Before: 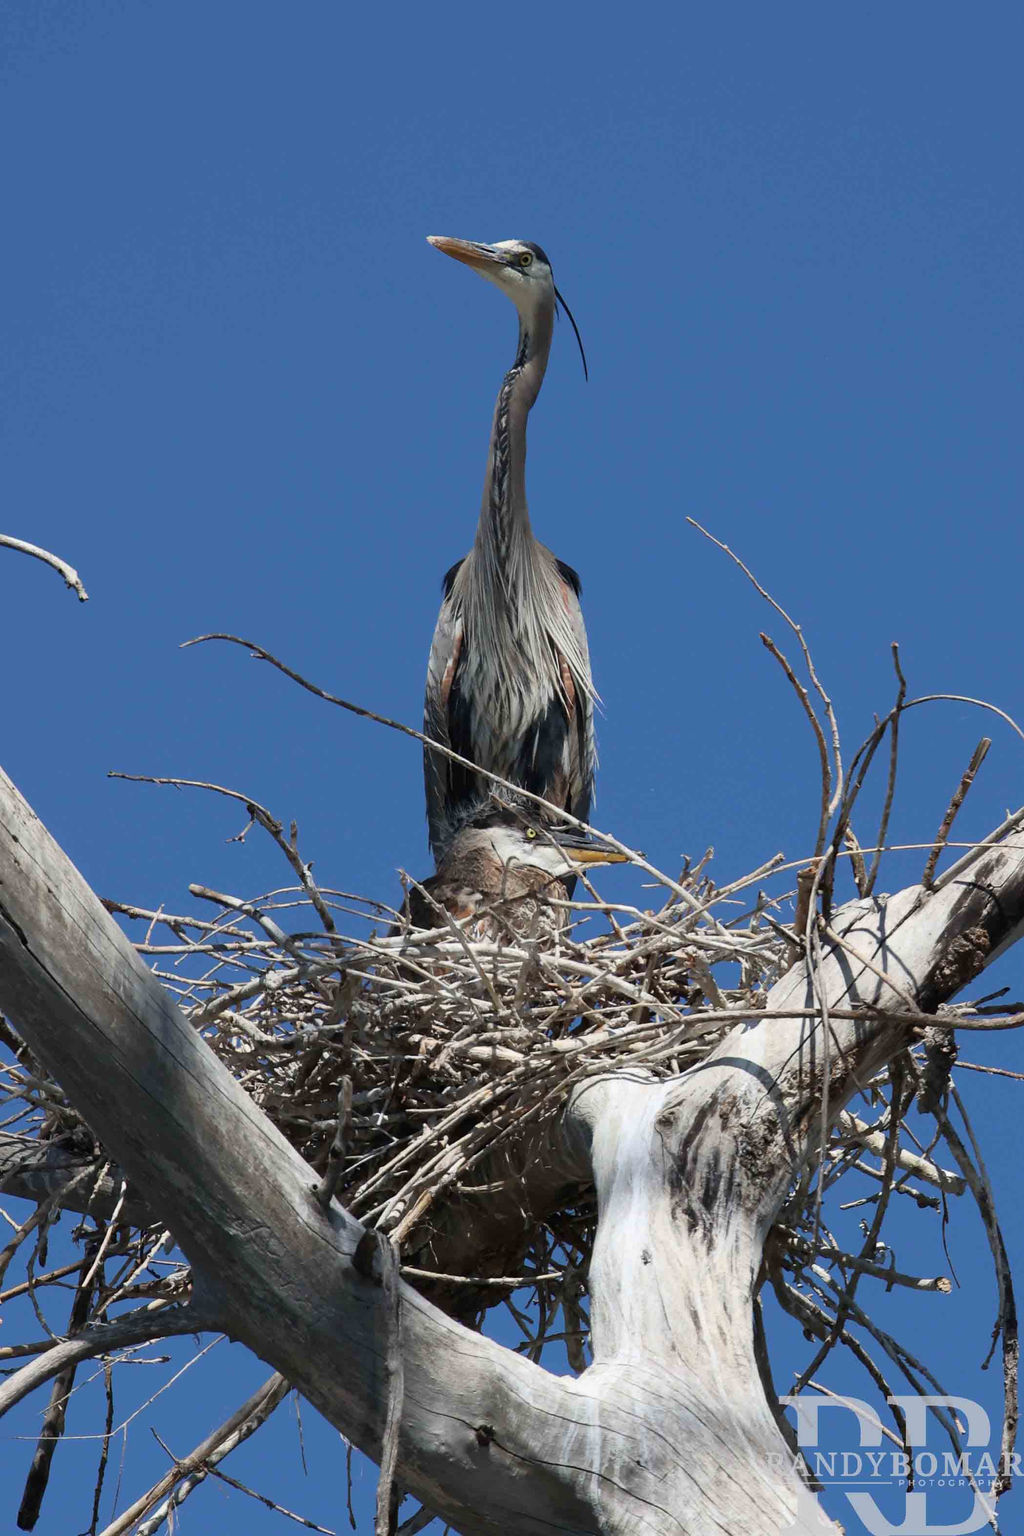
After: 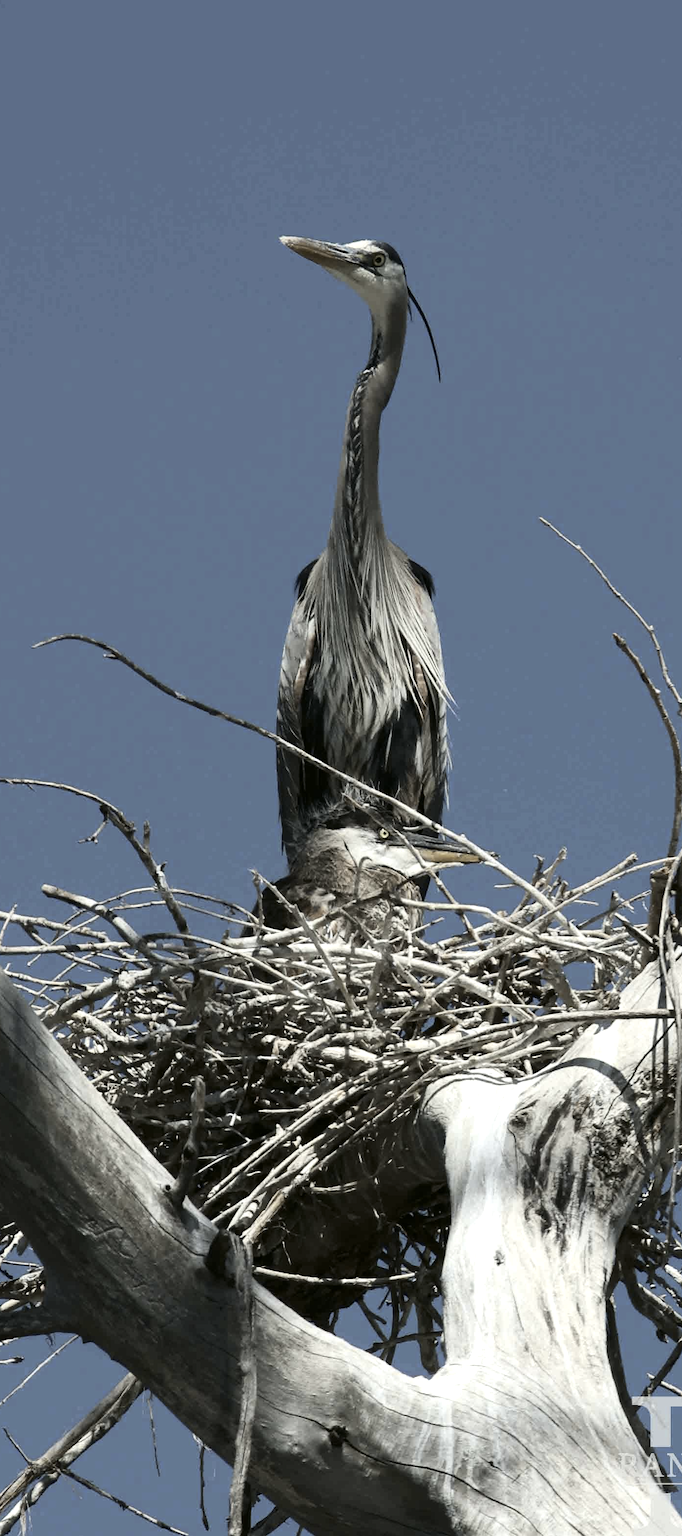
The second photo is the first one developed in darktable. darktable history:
crop and rotate: left 14.436%, right 18.898%
contrast brightness saturation: contrast 0.1, saturation -0.3
tone curve: curves: ch1 [(0, 0) (0.173, 0.145) (0.467, 0.477) (0.808, 0.611) (1, 1)]; ch2 [(0, 0) (0.255, 0.314) (0.498, 0.509) (0.694, 0.64) (1, 1)], color space Lab, independent channels, preserve colors none
tone equalizer: -8 EV -0.417 EV, -7 EV -0.389 EV, -6 EV -0.333 EV, -5 EV -0.222 EV, -3 EV 0.222 EV, -2 EV 0.333 EV, -1 EV 0.389 EV, +0 EV 0.417 EV, edges refinement/feathering 500, mask exposure compensation -1.57 EV, preserve details no
